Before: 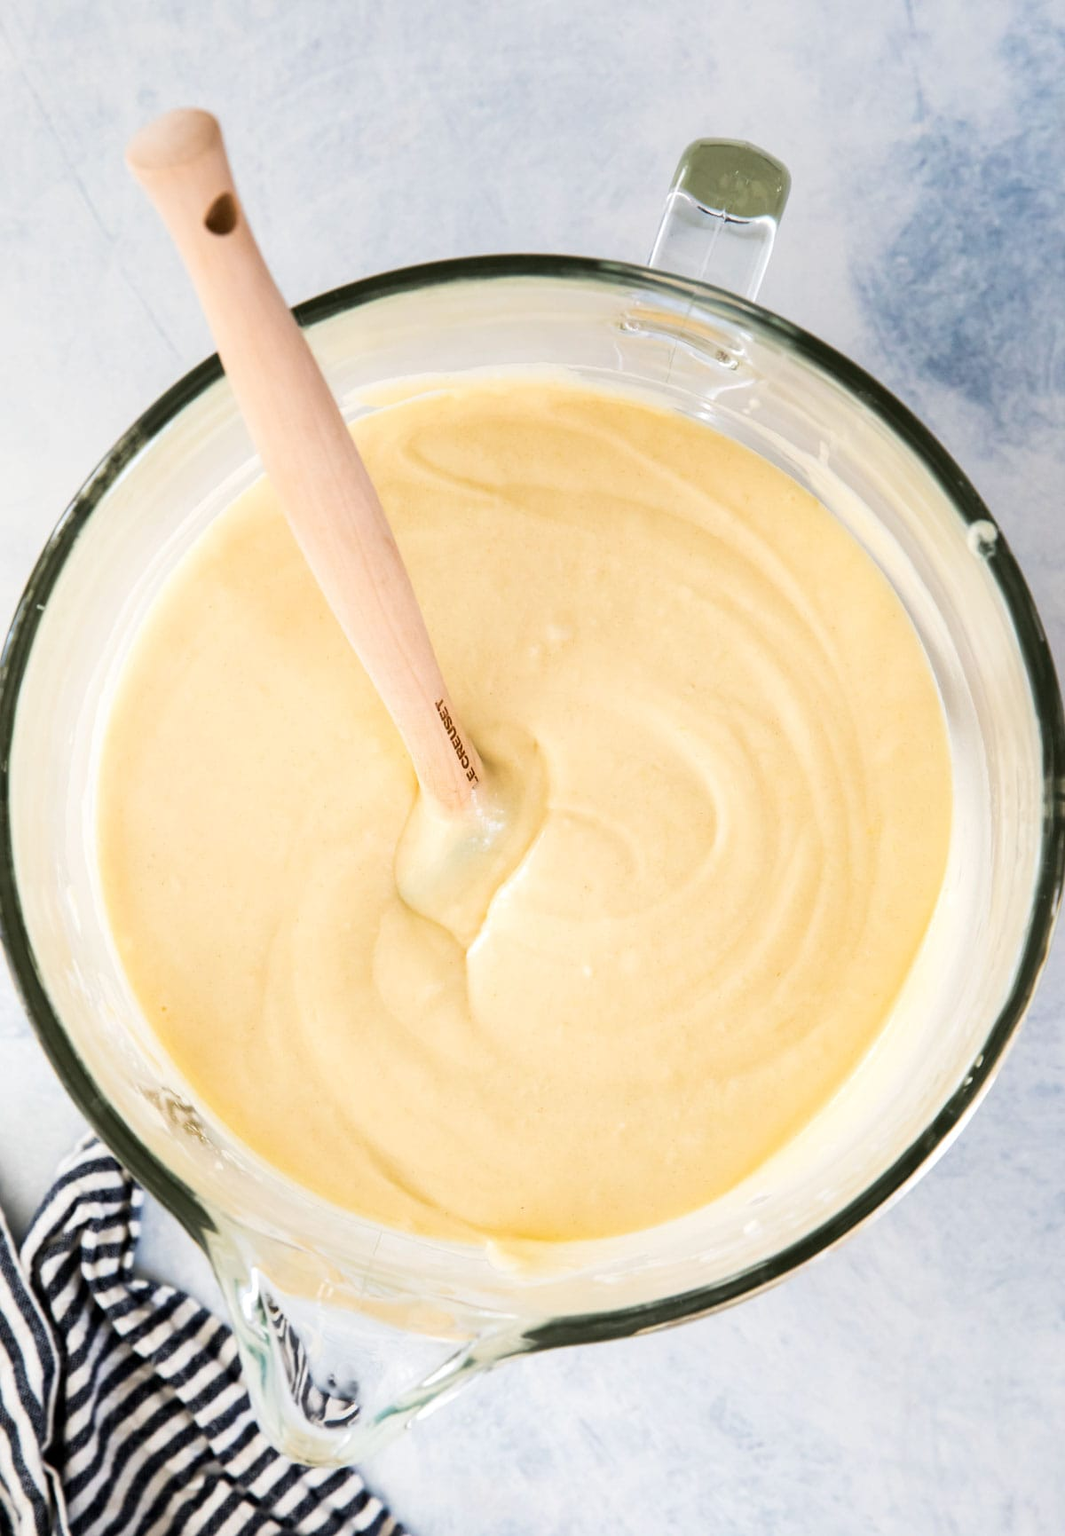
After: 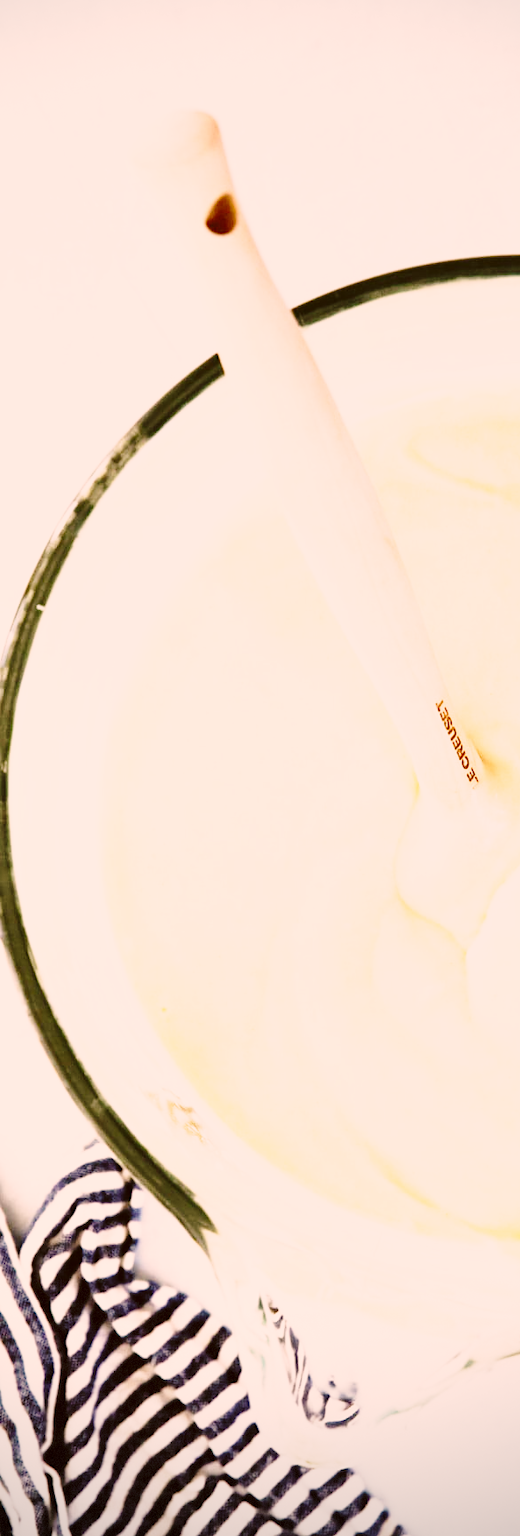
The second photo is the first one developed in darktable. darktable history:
vignetting: fall-off radius 60.41%, brightness -0.528, saturation -0.521, center (0.034, -0.089), dithering 8-bit output
base curve: curves: ch0 [(0, 0) (0.026, 0.03) (0.109, 0.232) (0.351, 0.748) (0.669, 0.968) (1, 1)], preserve colors none
crop and rotate: left 0.044%, top 0%, right 51.108%
color correction: highlights a* 10.24, highlights b* 9.7, shadows a* 8.56, shadows b* 8.64, saturation 0.818
color balance rgb: shadows lift › luminance 0.92%, shadows lift › chroma 0.257%, shadows lift › hue 17.33°, perceptual saturation grading › global saturation 2.542%, saturation formula JzAzBz (2021)
shadows and highlights: shadows 37.7, highlights -28.13, soften with gaussian
tone curve: curves: ch0 [(0, 0.026) (0.104, 0.1) (0.233, 0.262) (0.398, 0.507) (0.498, 0.621) (0.65, 0.757) (0.835, 0.883) (1, 0.961)]; ch1 [(0, 0) (0.346, 0.307) (0.408, 0.369) (0.453, 0.457) (0.482, 0.476) (0.502, 0.498) (0.521, 0.503) (0.553, 0.554) (0.638, 0.646) (0.693, 0.727) (1, 1)]; ch2 [(0, 0) (0.366, 0.337) (0.434, 0.46) (0.485, 0.494) (0.5, 0.494) (0.511, 0.508) (0.537, 0.55) (0.579, 0.599) (0.663, 0.67) (1, 1)], preserve colors none
velvia: on, module defaults
